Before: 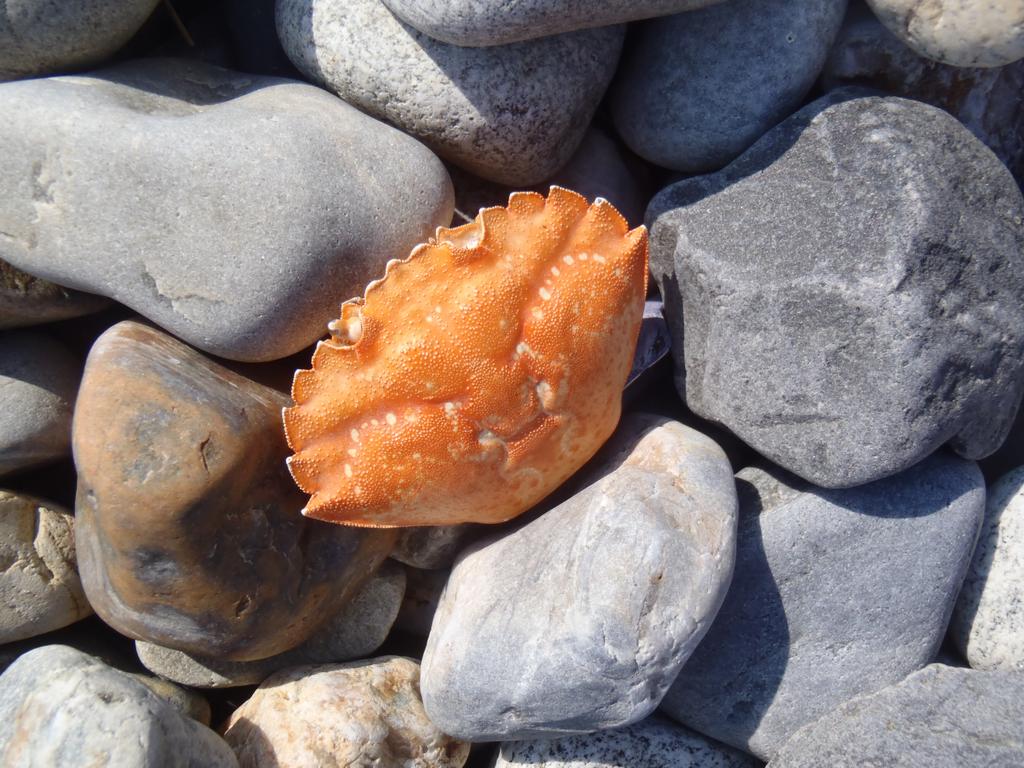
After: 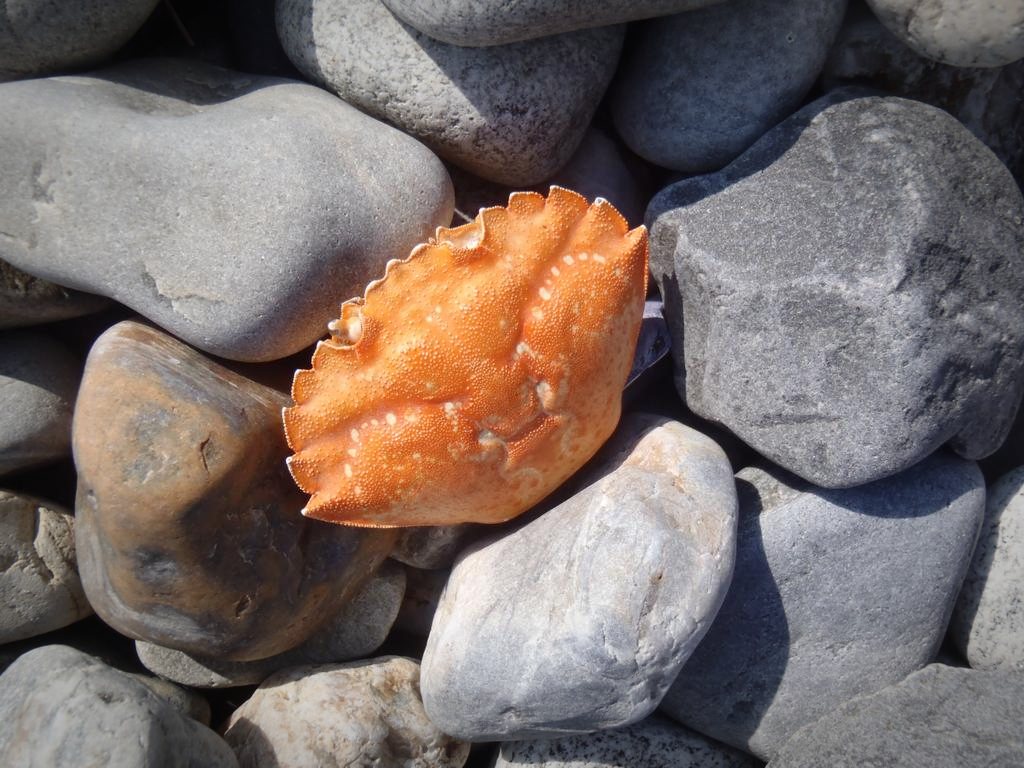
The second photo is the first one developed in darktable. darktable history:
vignetting: fall-off start 70.3%, width/height ratio 1.335
